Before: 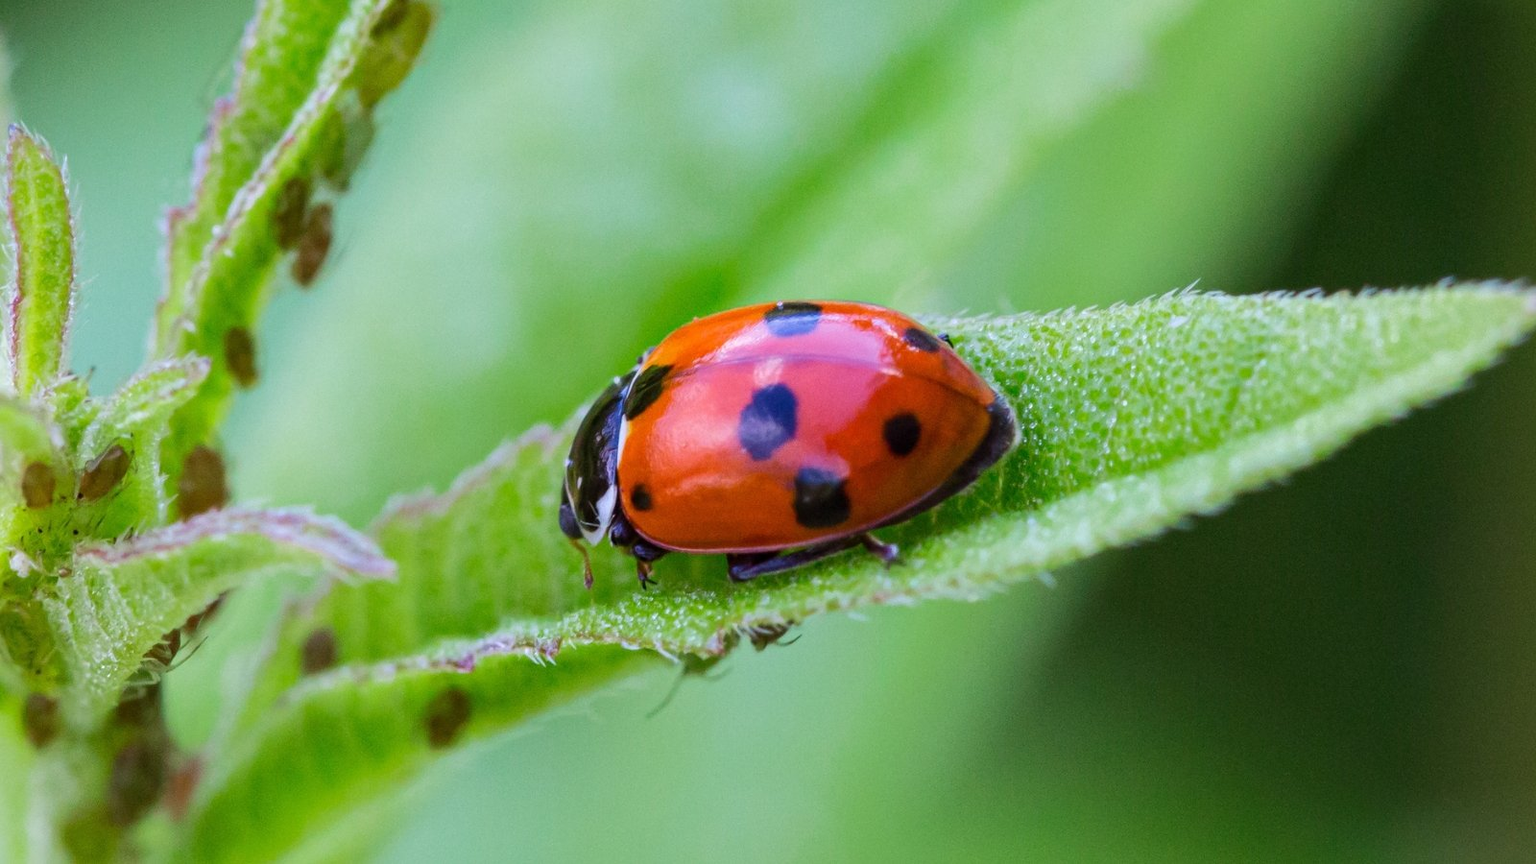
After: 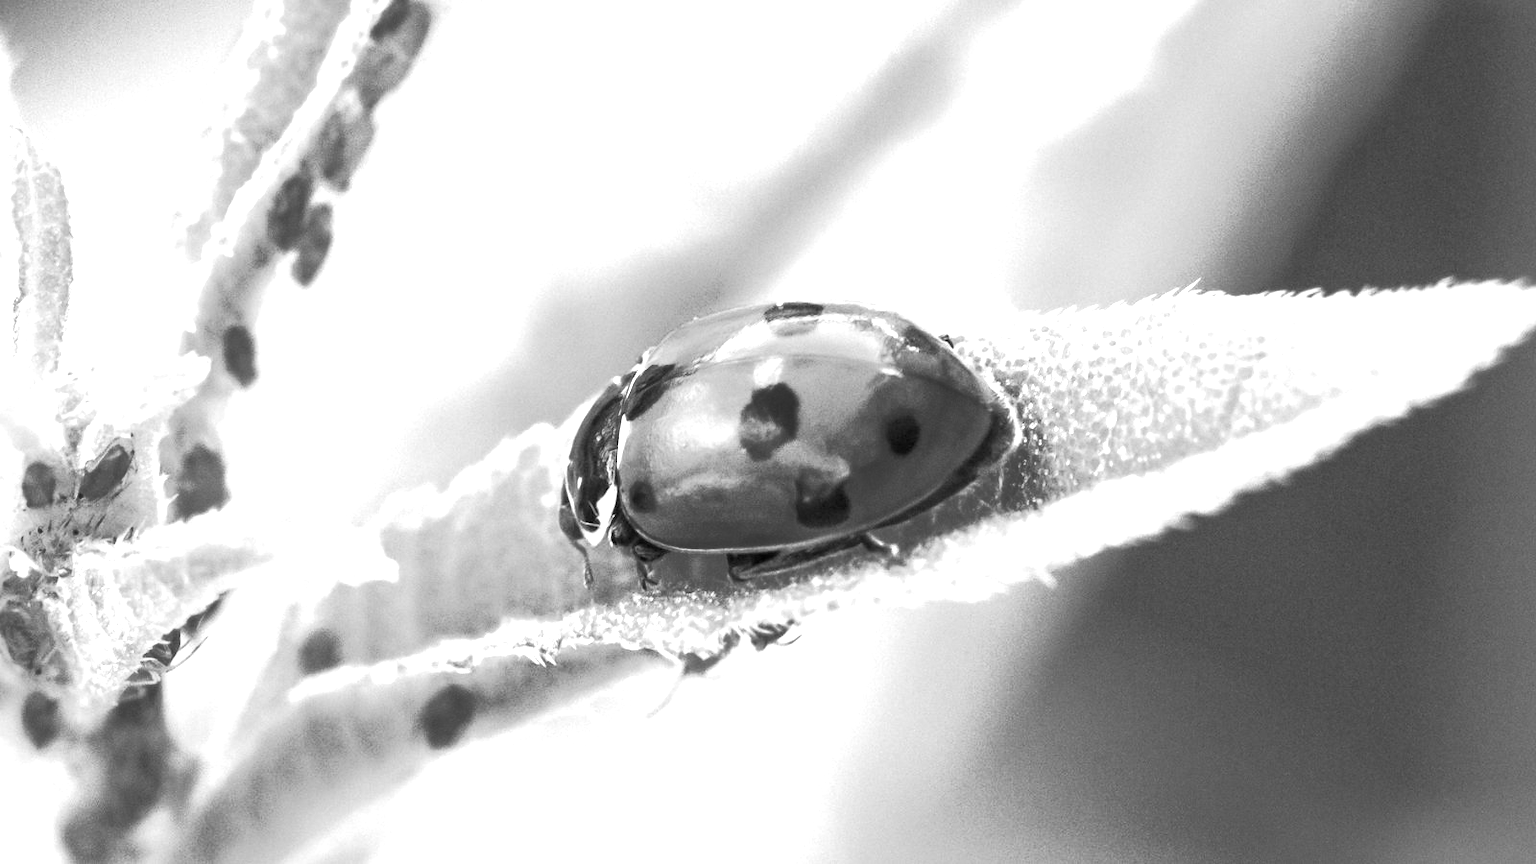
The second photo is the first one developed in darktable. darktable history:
monochrome: a 0, b 0, size 0.5, highlights 0.57
exposure: black level correction 0, exposure 1.9 EV, compensate highlight preservation false
